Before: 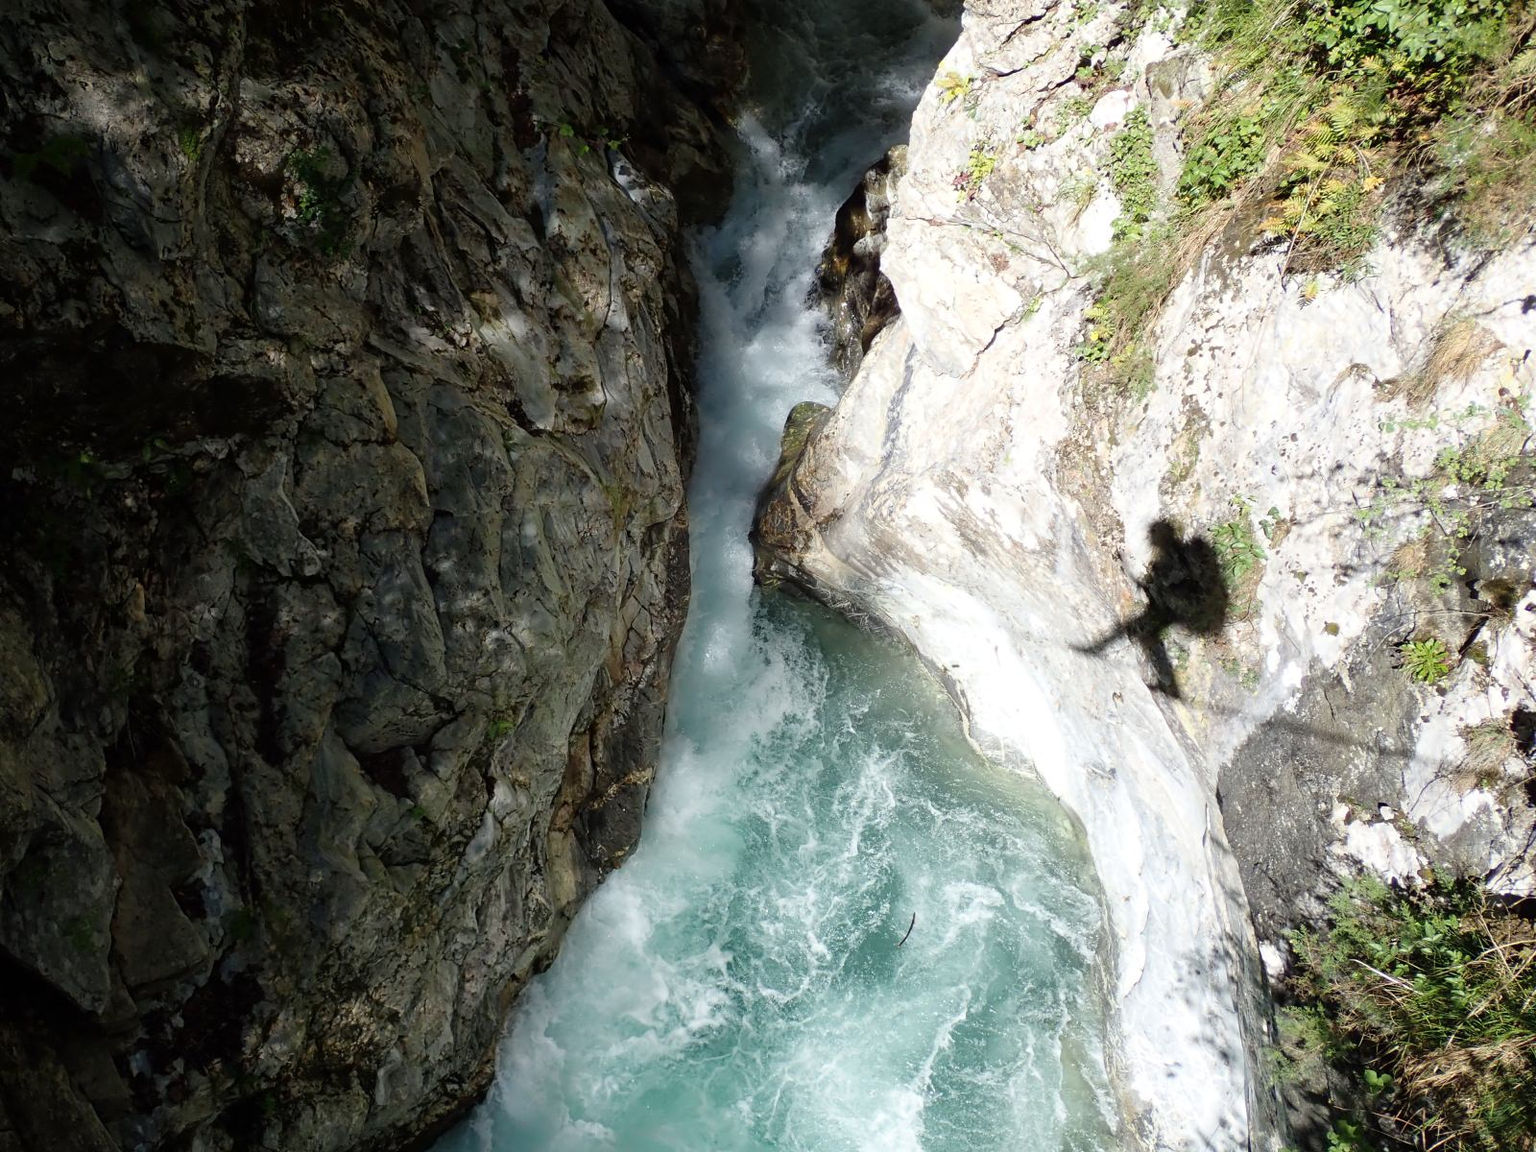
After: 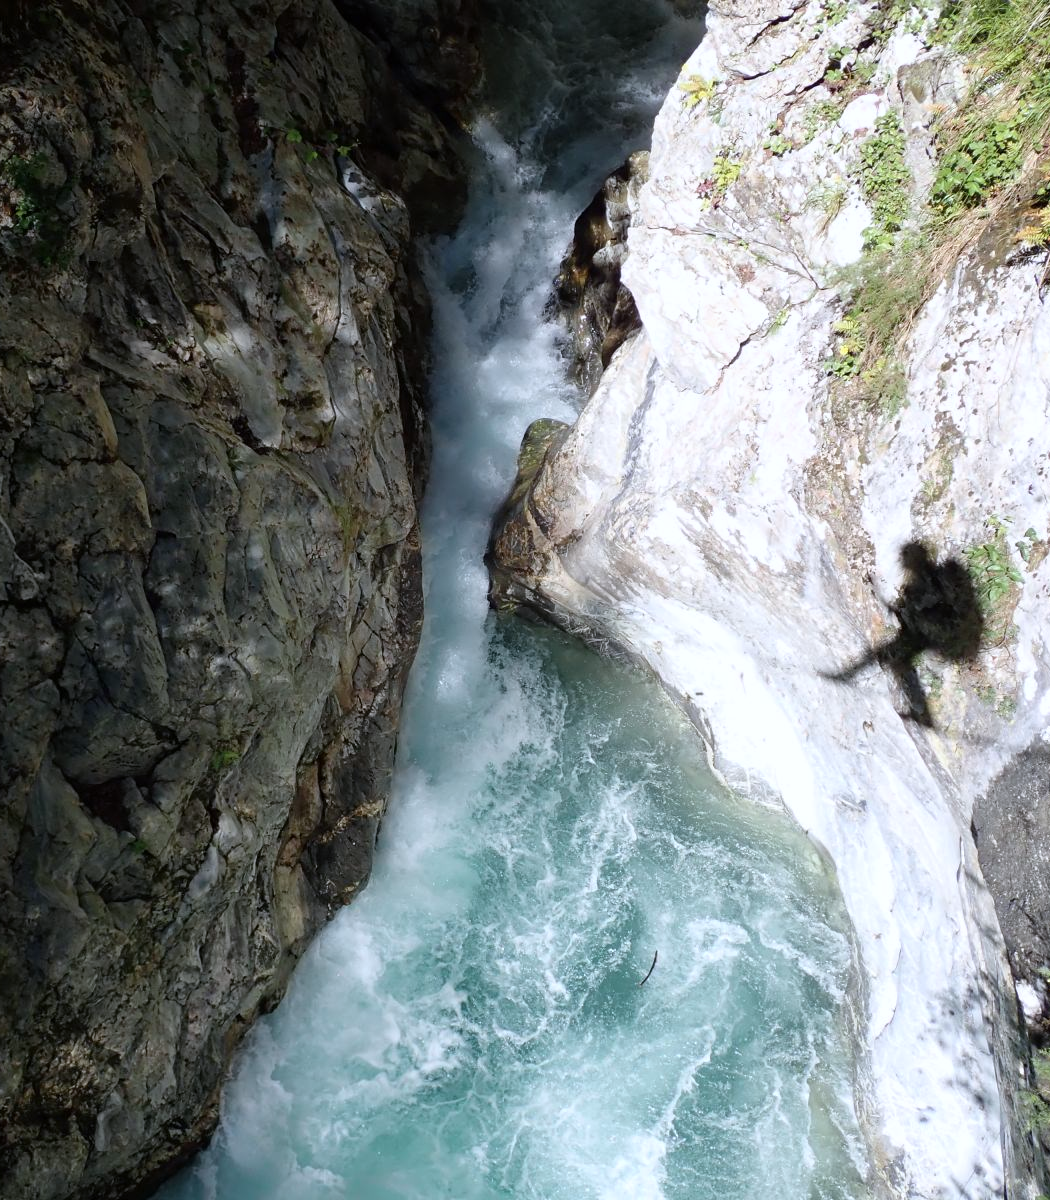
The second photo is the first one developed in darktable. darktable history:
color calibration: illuminant as shot in camera, x 0.358, y 0.373, temperature 4628.91 K, saturation algorithm version 1 (2020)
crop and rotate: left 18.557%, right 15.76%
